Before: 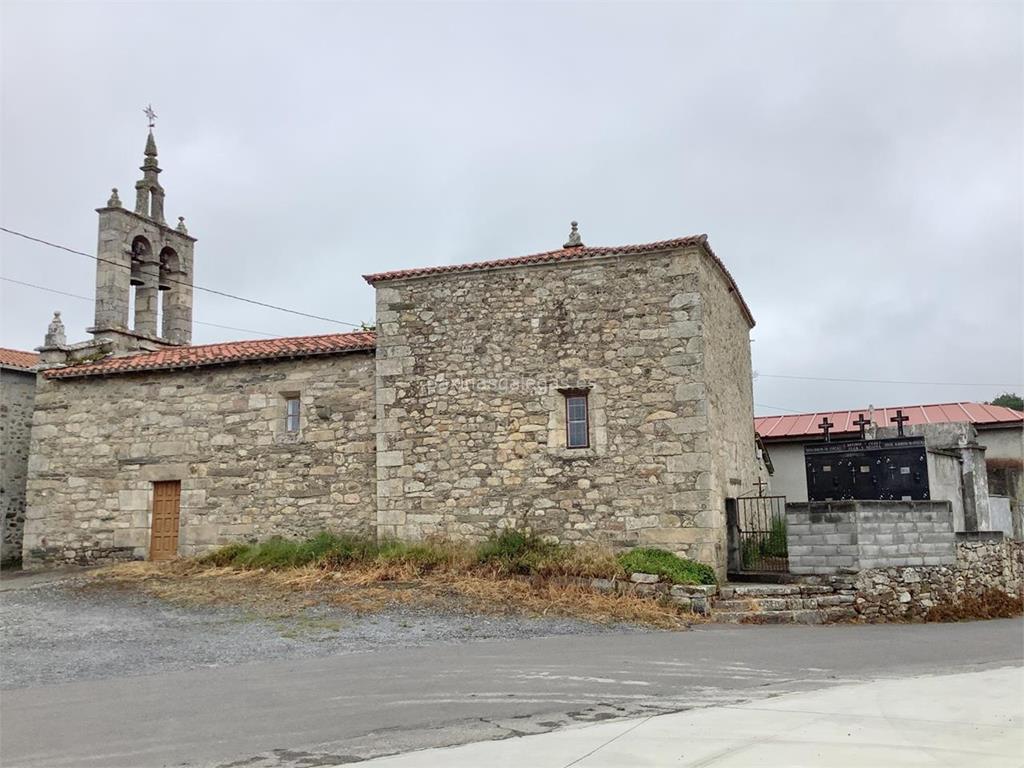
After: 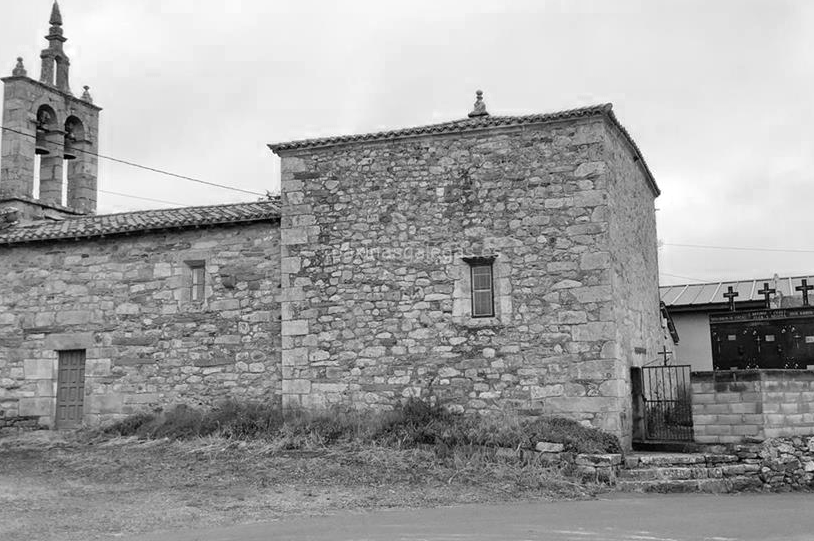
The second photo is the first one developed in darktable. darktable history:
color zones: curves: ch0 [(0, 0.613) (0.01, 0.613) (0.245, 0.448) (0.498, 0.529) (0.642, 0.665) (0.879, 0.777) (0.99, 0.613)]; ch1 [(0, 0) (0.143, 0) (0.286, 0) (0.429, 0) (0.571, 0) (0.714, 0) (0.857, 0)]
crop: left 9.344%, top 17.154%, right 11.067%, bottom 12.327%
